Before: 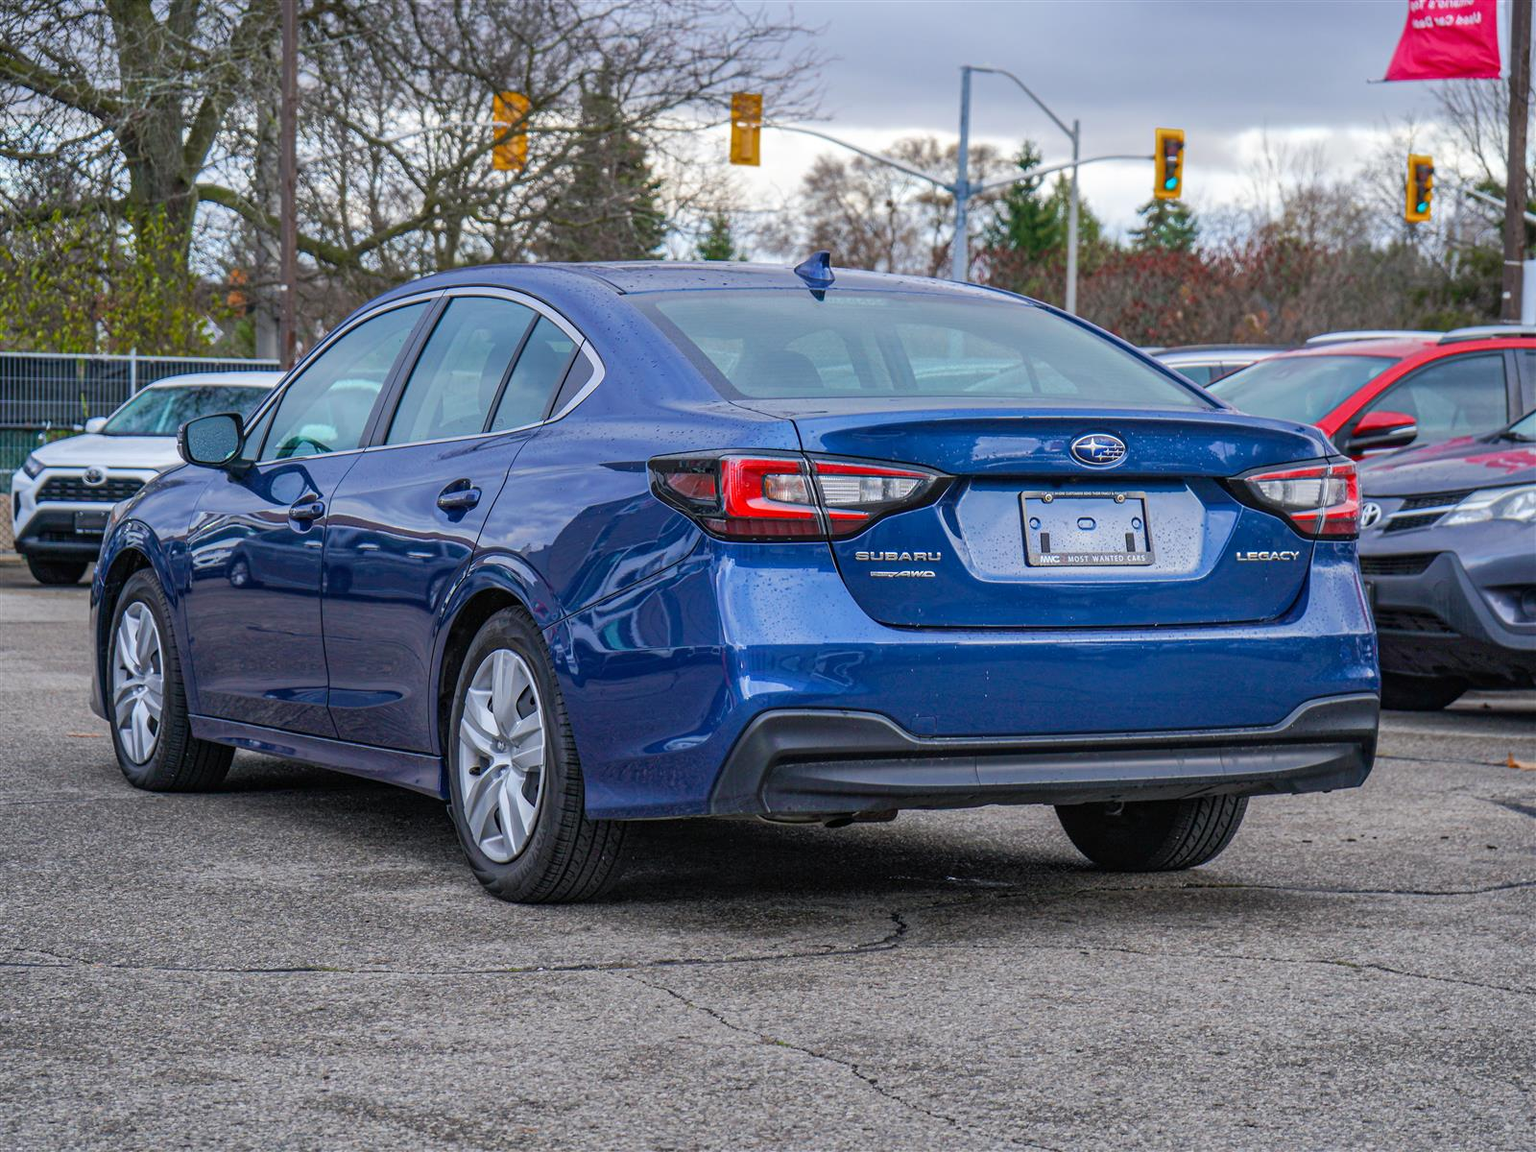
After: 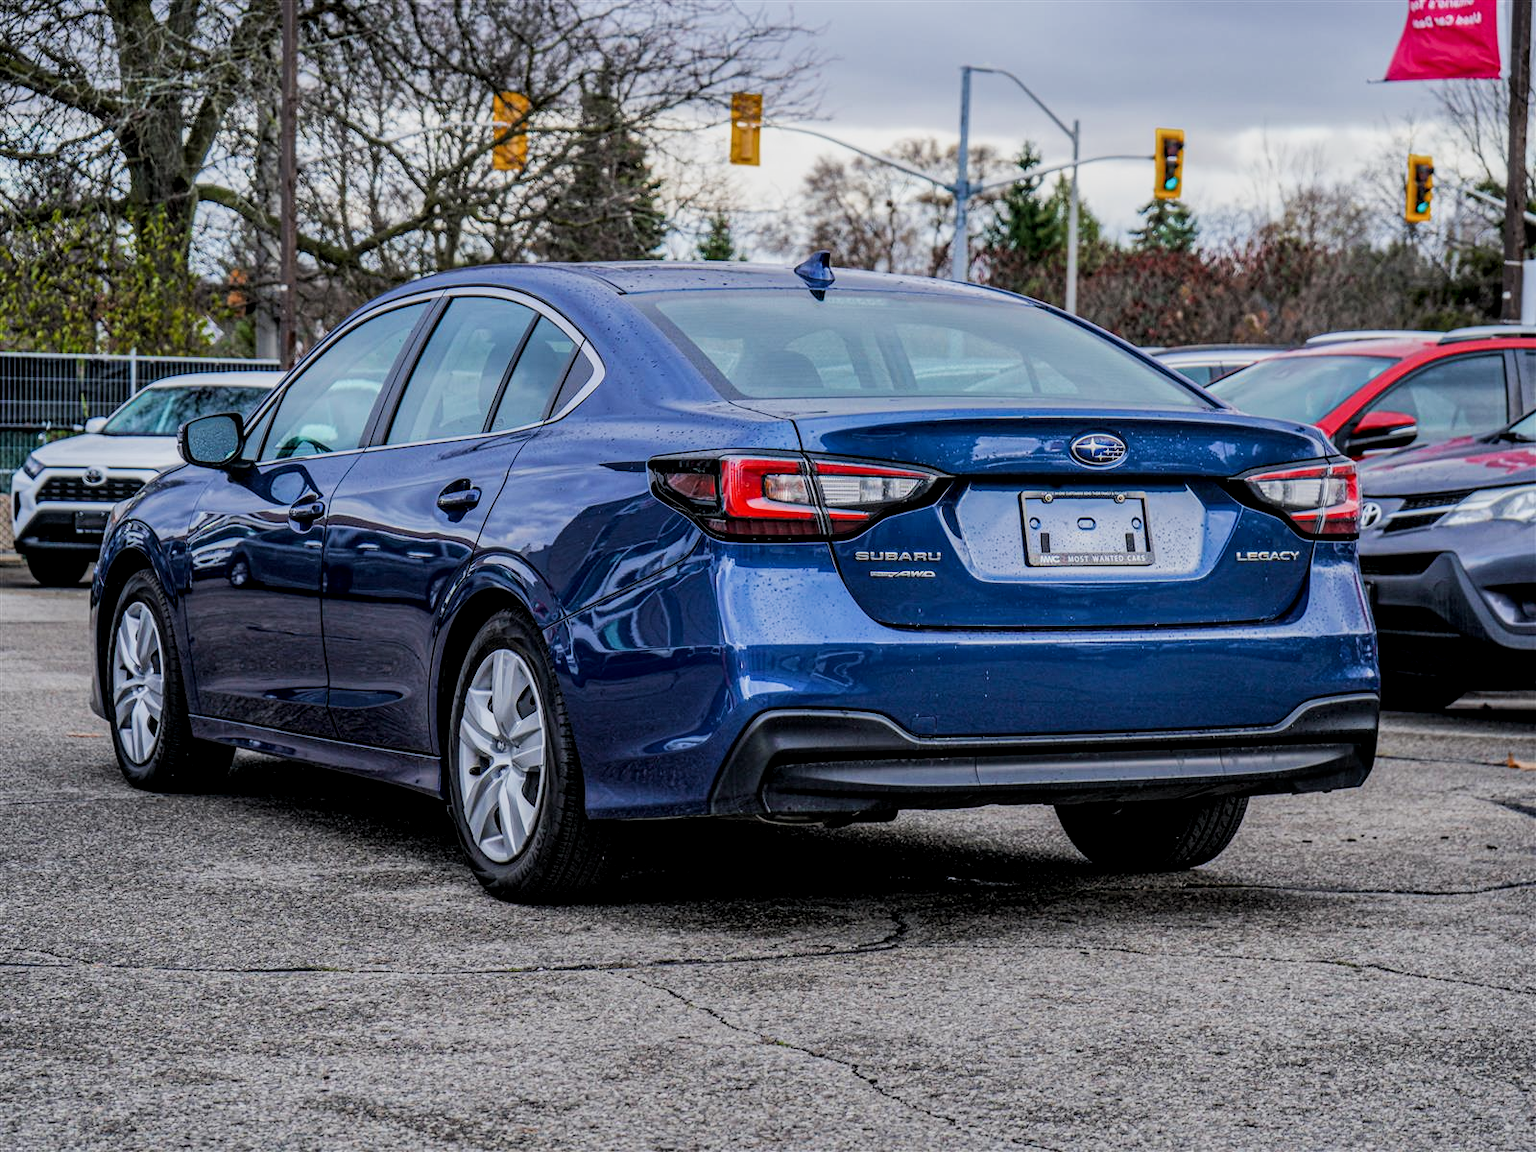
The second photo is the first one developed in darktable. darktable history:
filmic rgb: black relative exposure -5.01 EV, white relative exposure 4 EV, hardness 2.88, contrast 1.3, highlights saturation mix -29.16%
local contrast: on, module defaults
